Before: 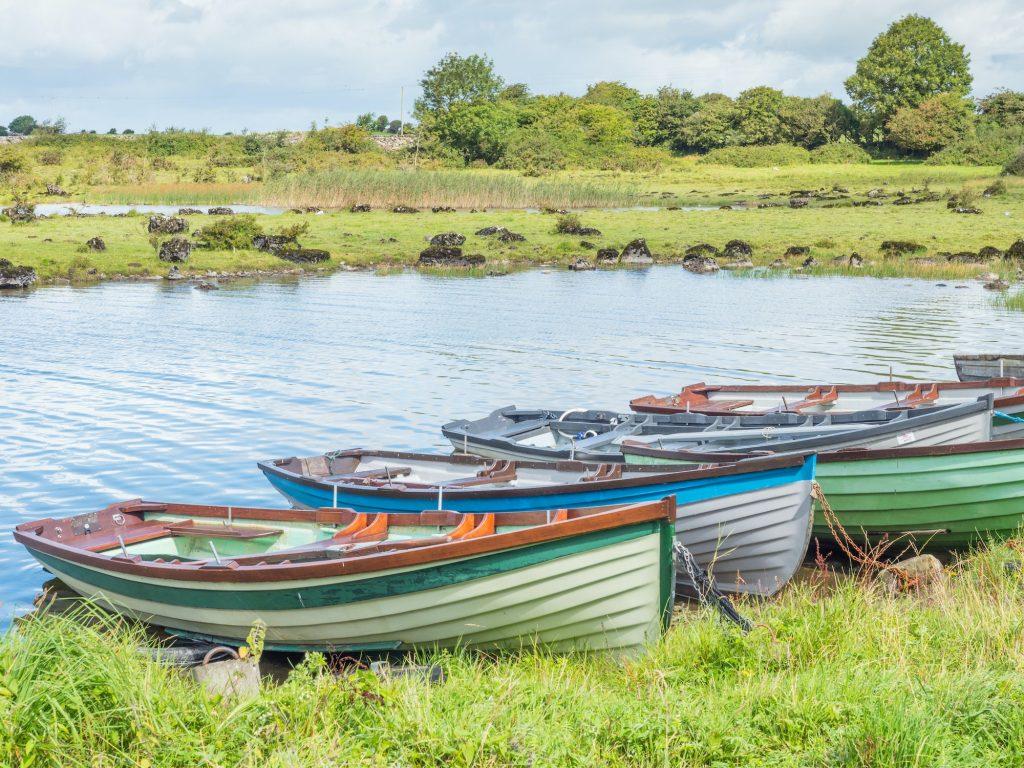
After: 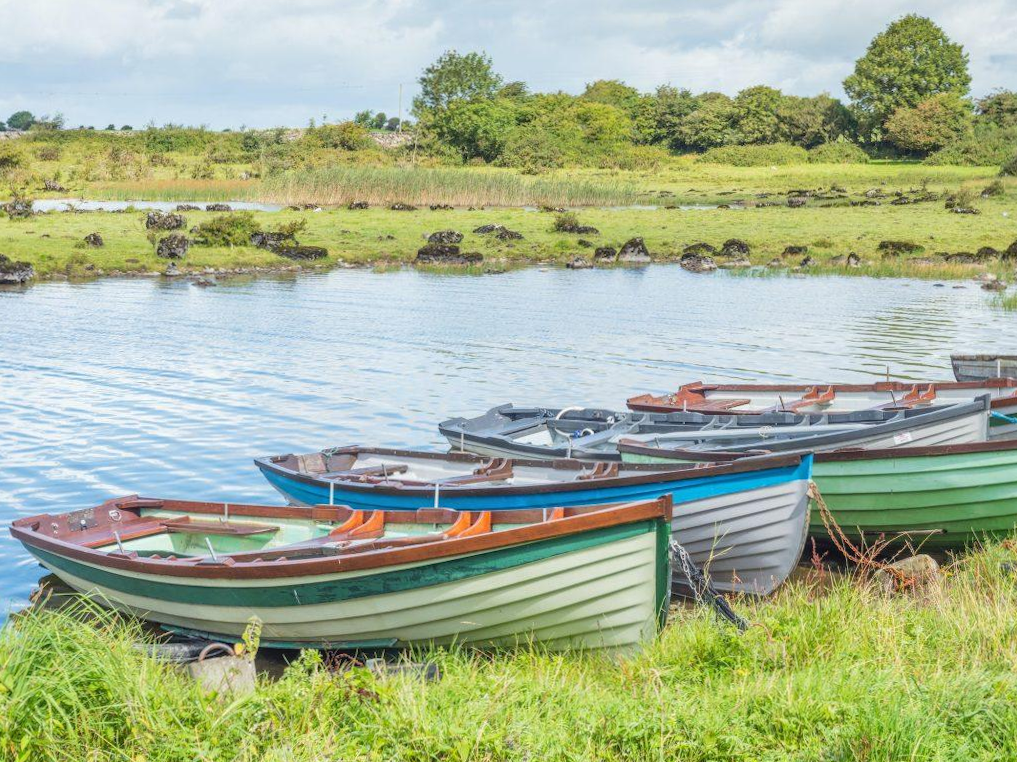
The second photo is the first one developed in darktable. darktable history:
crop and rotate: angle -0.287°
local contrast: detail 109%
